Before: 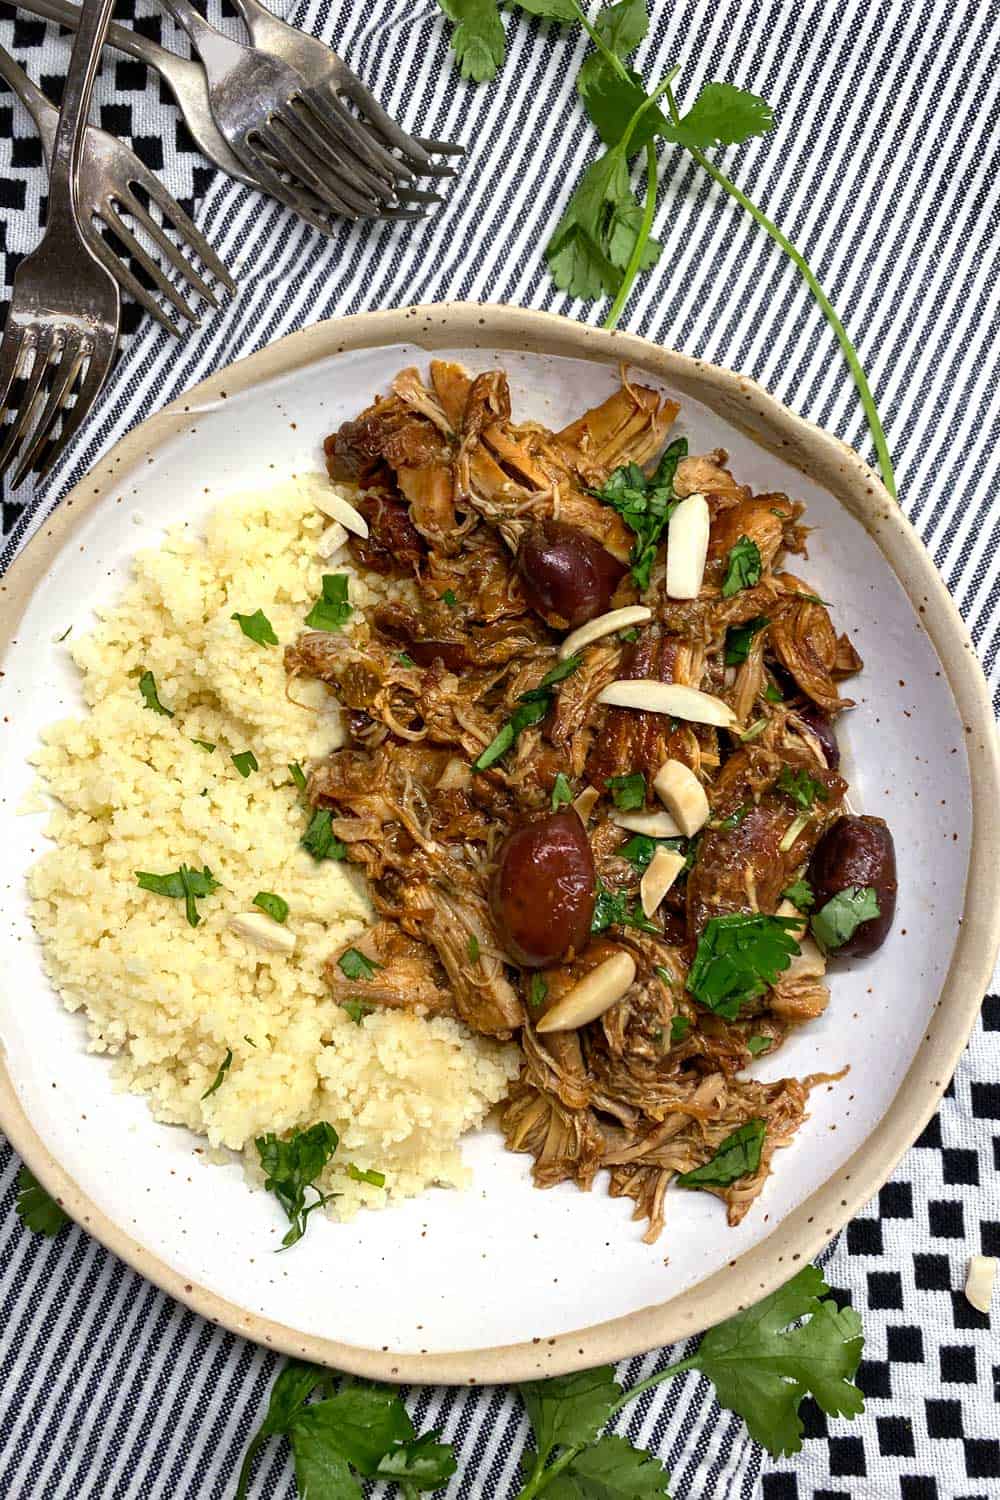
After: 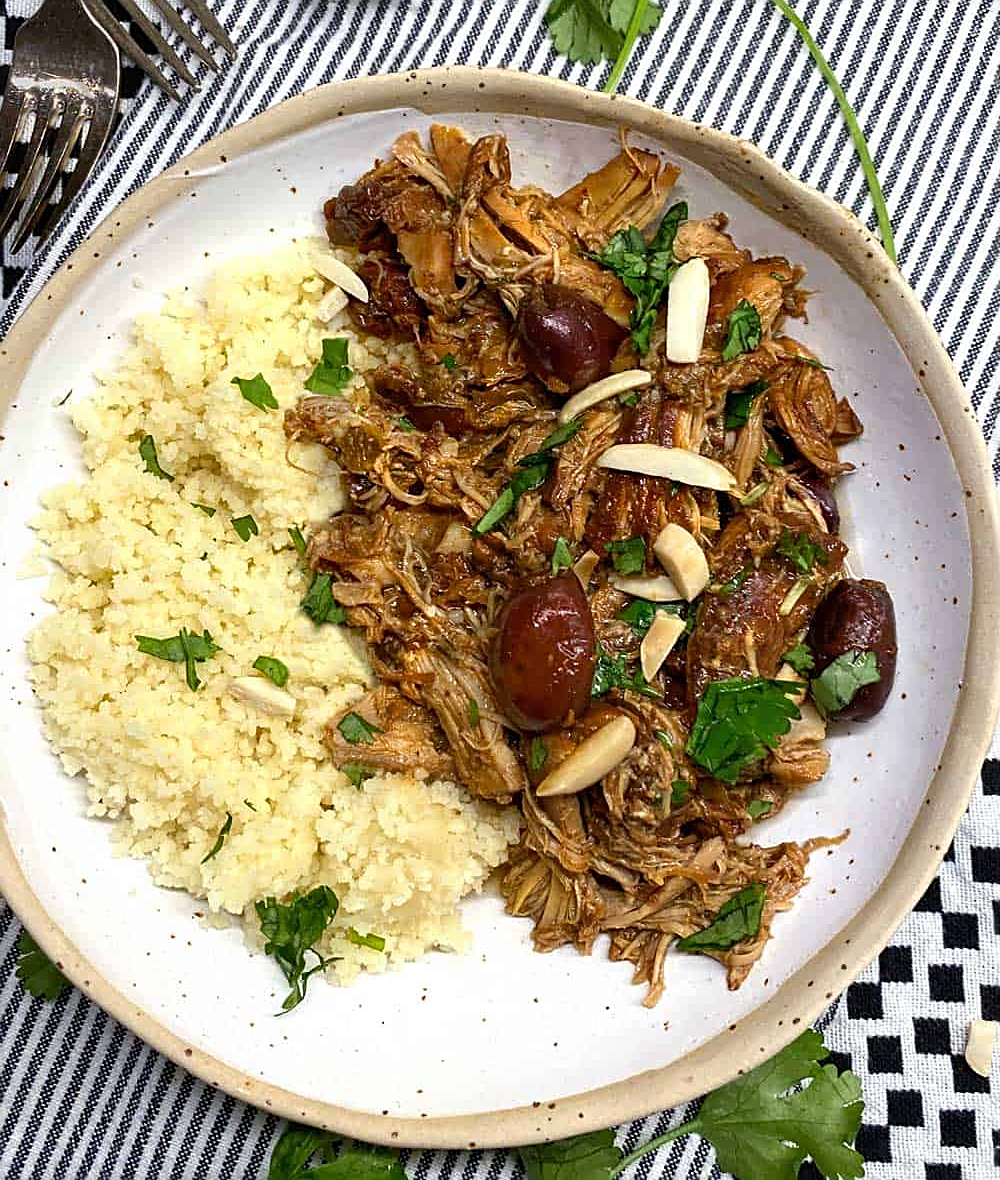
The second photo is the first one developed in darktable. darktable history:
crop and rotate: top 15.774%, bottom 5.506%
sharpen: on, module defaults
